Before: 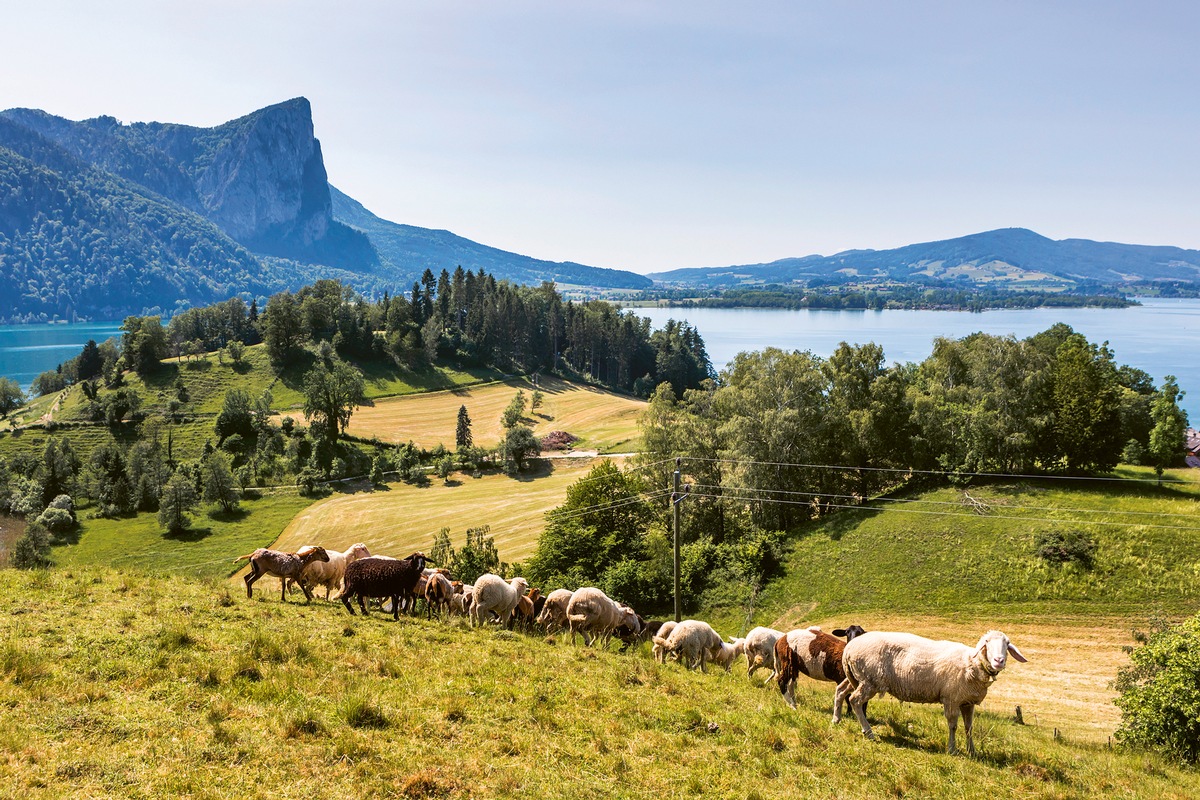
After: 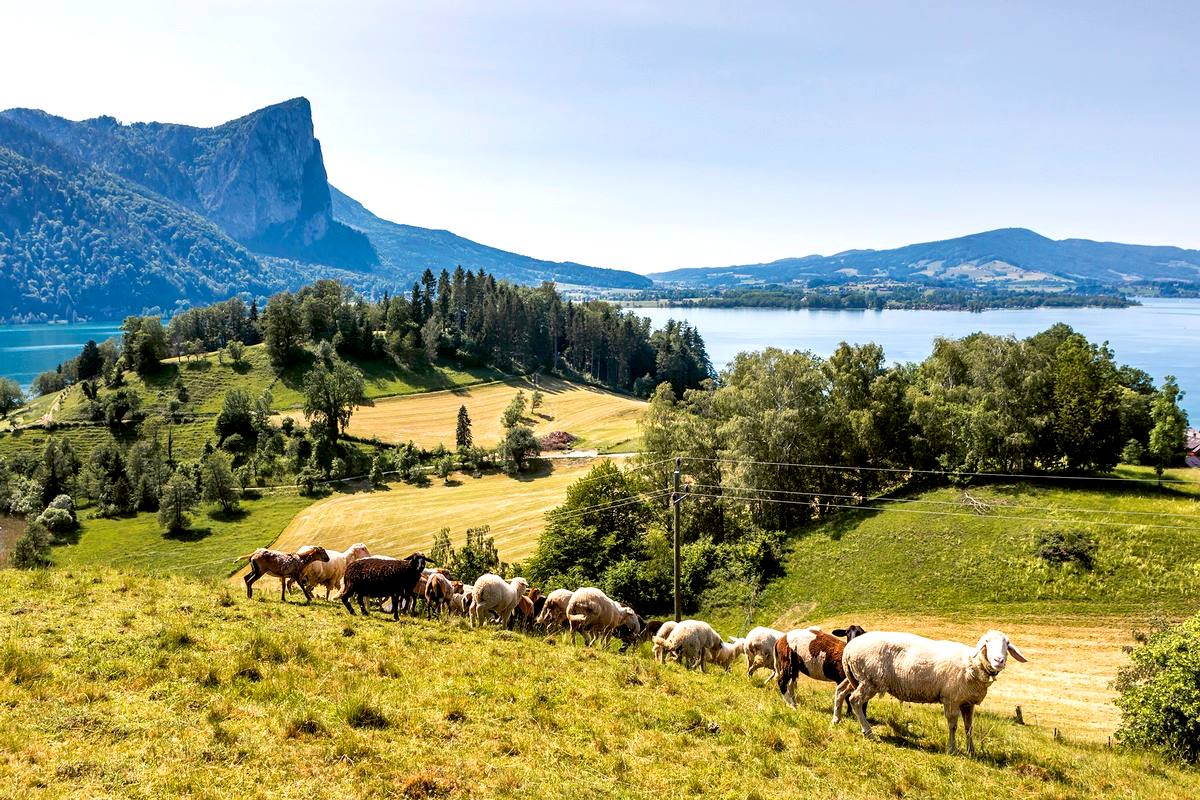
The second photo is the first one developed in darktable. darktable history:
exposure: black level correction 0.009, exposure 0.113 EV, compensate highlight preservation false
levels: black 0.026%, levels [0, 0.474, 0.947]
color zones: curves: ch0 [(0, 0.5) (0.143, 0.5) (0.286, 0.5) (0.429, 0.5) (0.571, 0.5) (0.714, 0.476) (0.857, 0.5) (1, 0.5)]; ch2 [(0, 0.5) (0.143, 0.5) (0.286, 0.5) (0.429, 0.5) (0.571, 0.5) (0.714, 0.487) (0.857, 0.5) (1, 0.5)]
